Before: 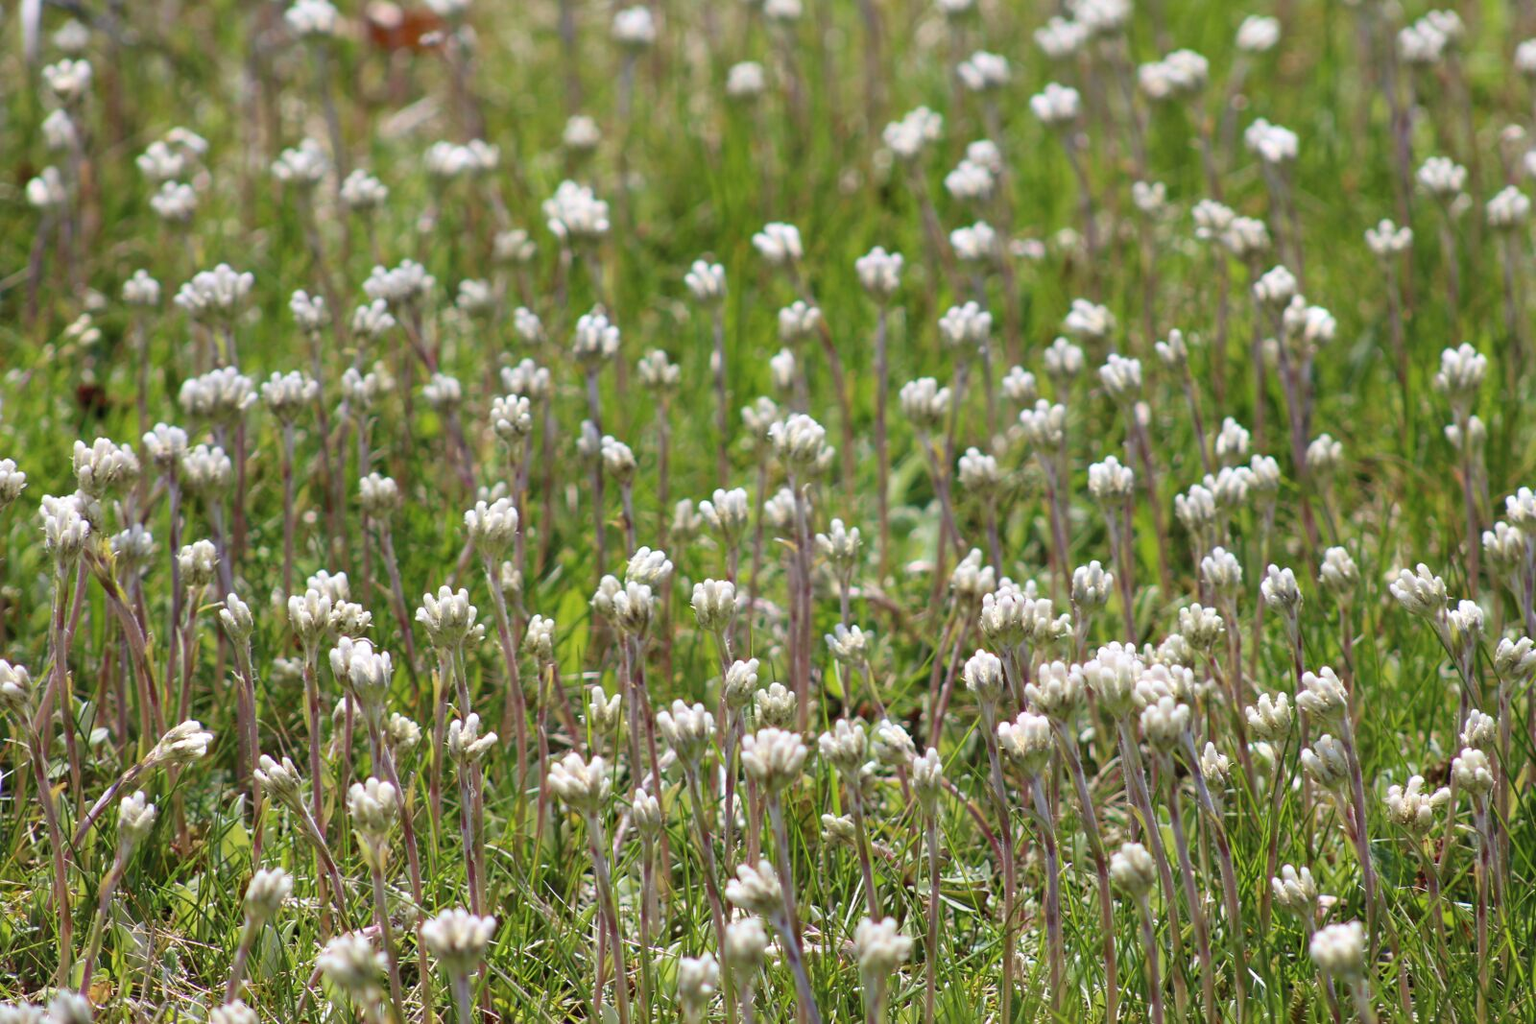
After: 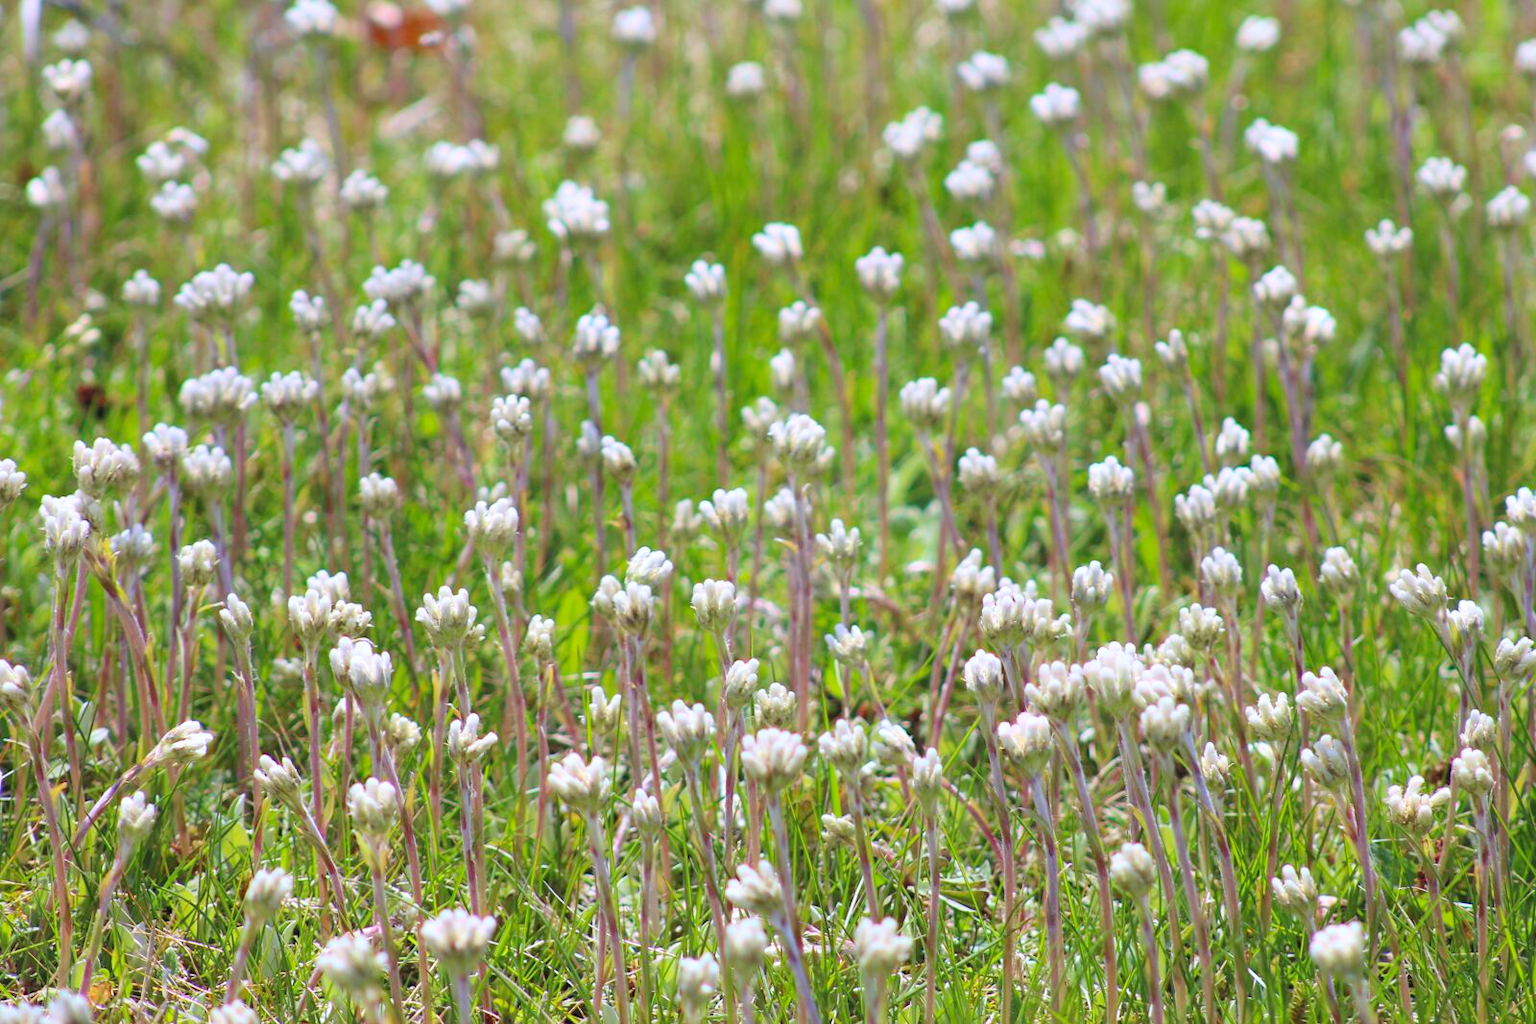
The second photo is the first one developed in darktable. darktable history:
contrast brightness saturation: contrast 0.07, brightness 0.176, saturation 0.398
color calibration: illuminant as shot in camera, x 0.358, y 0.373, temperature 4628.91 K
